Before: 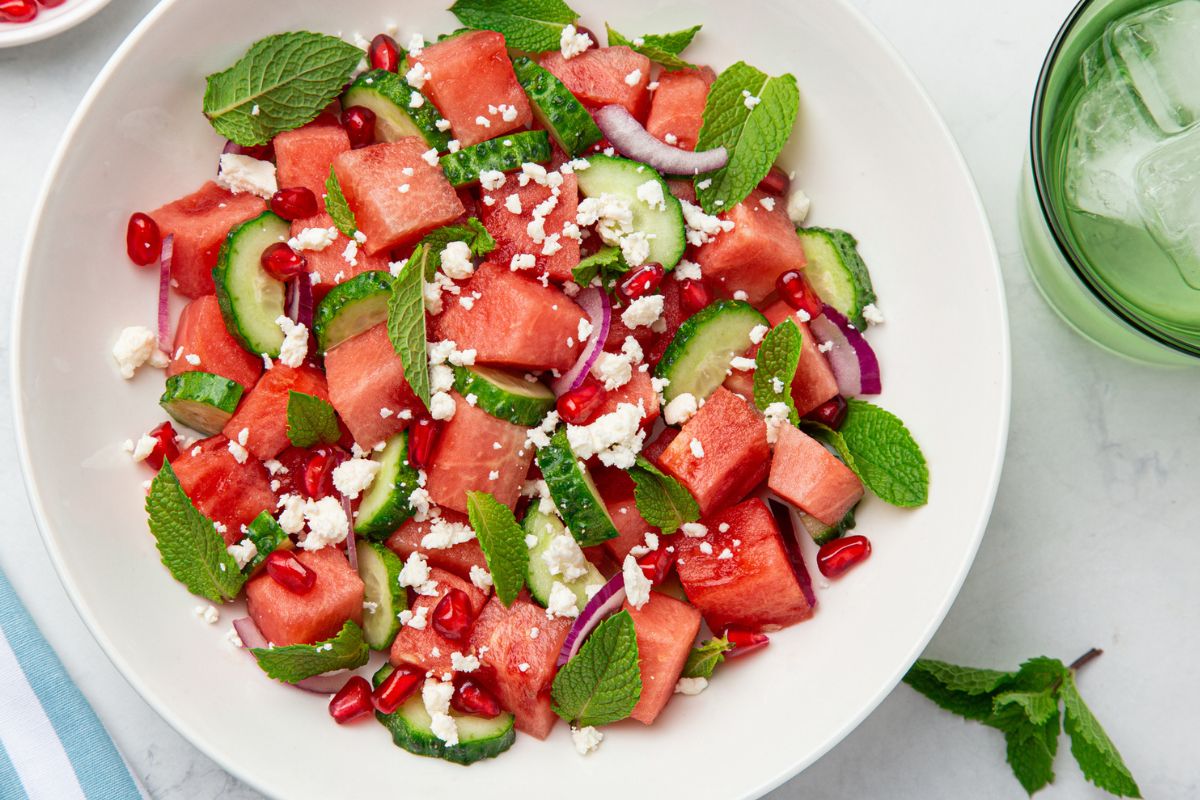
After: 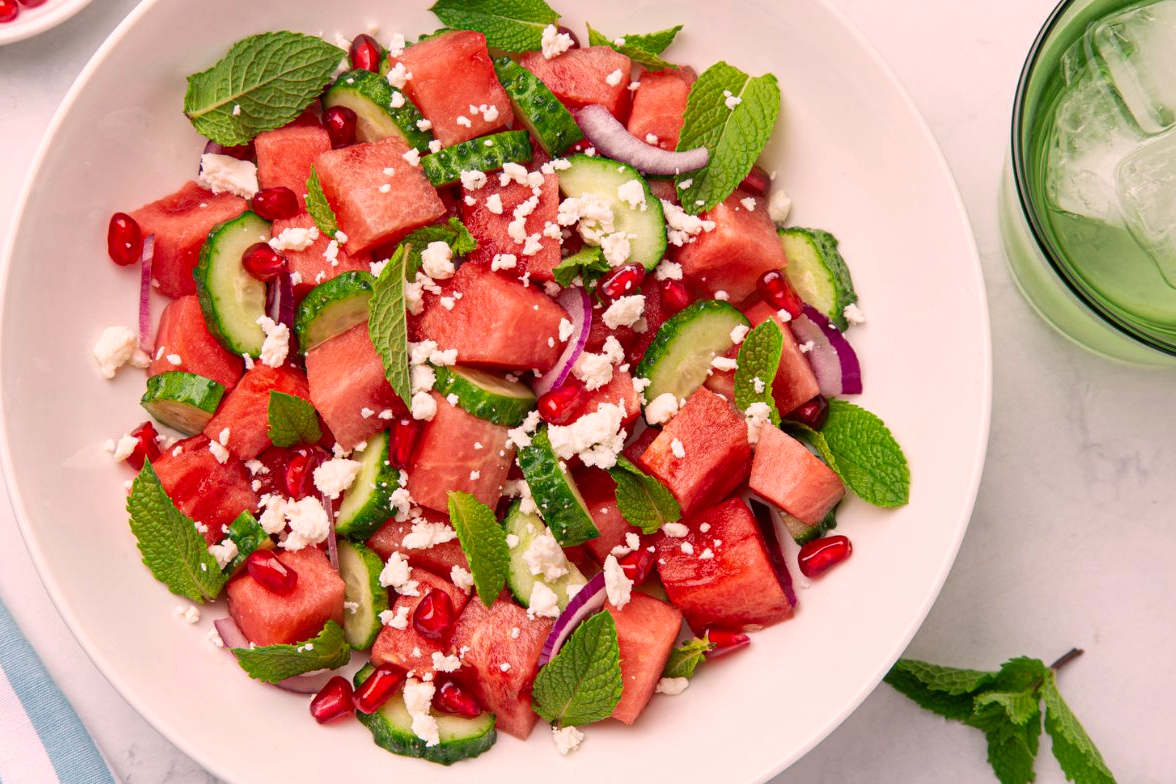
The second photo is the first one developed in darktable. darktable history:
tone equalizer: edges refinement/feathering 500, mask exposure compensation -1.57 EV, preserve details no
color correction: highlights a* 12.39, highlights b* 5.59
crop: left 1.654%, right 0.278%, bottom 1.946%
